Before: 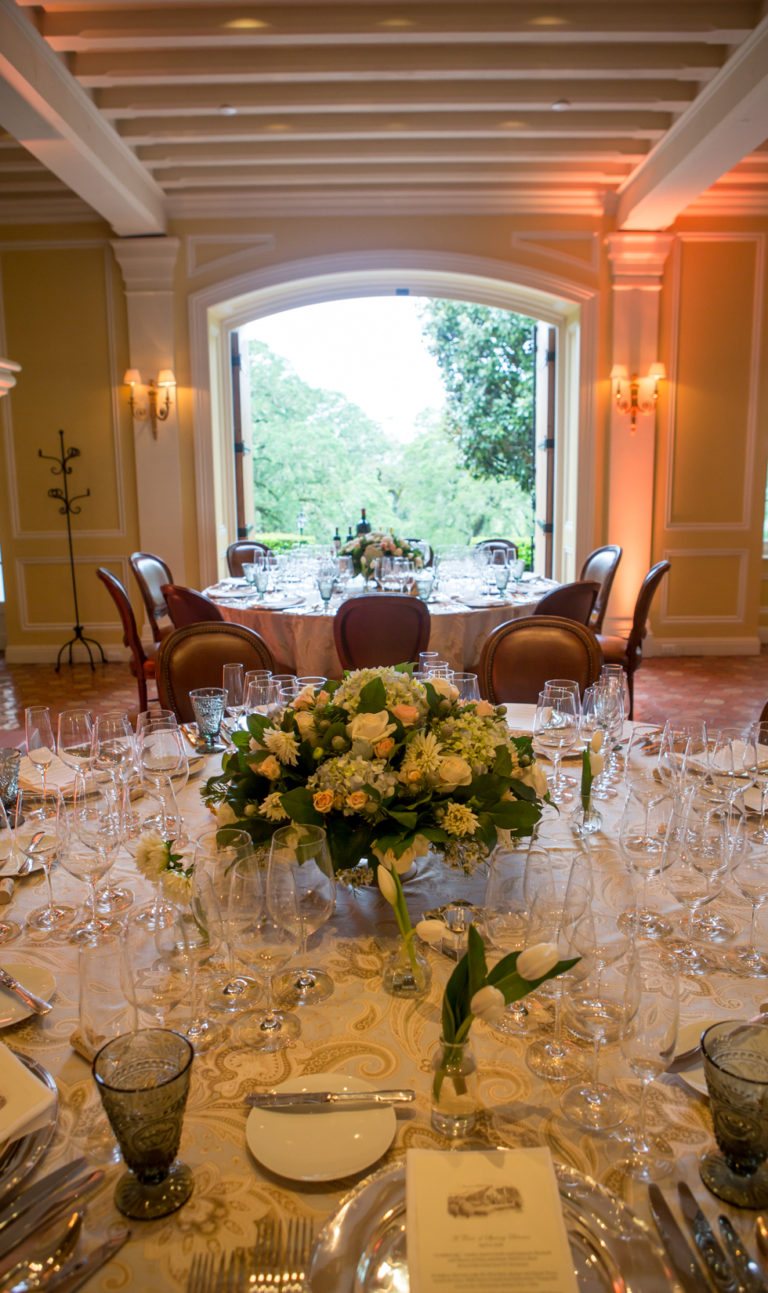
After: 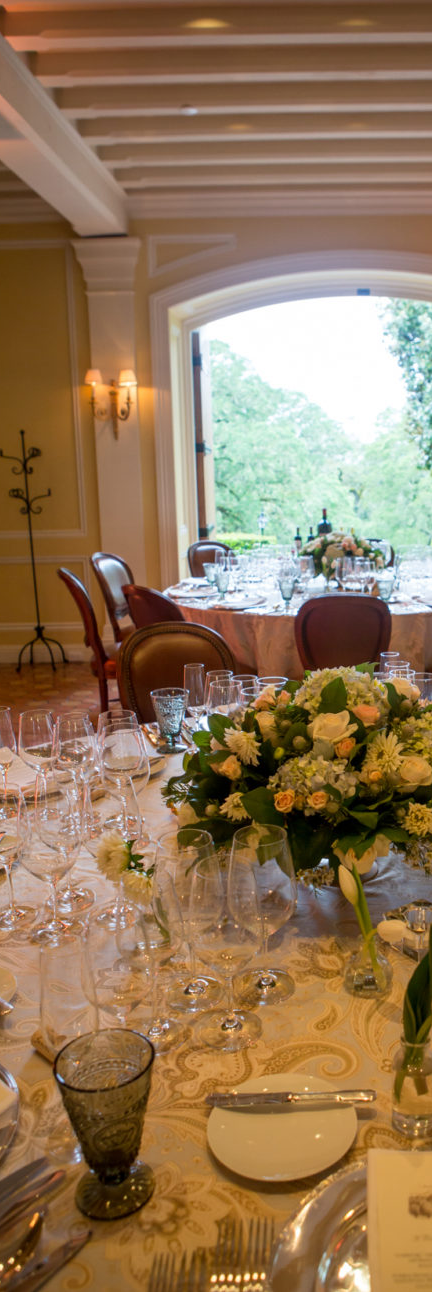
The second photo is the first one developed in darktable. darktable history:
rotate and perspective: automatic cropping off
crop: left 5.114%, right 38.589%
